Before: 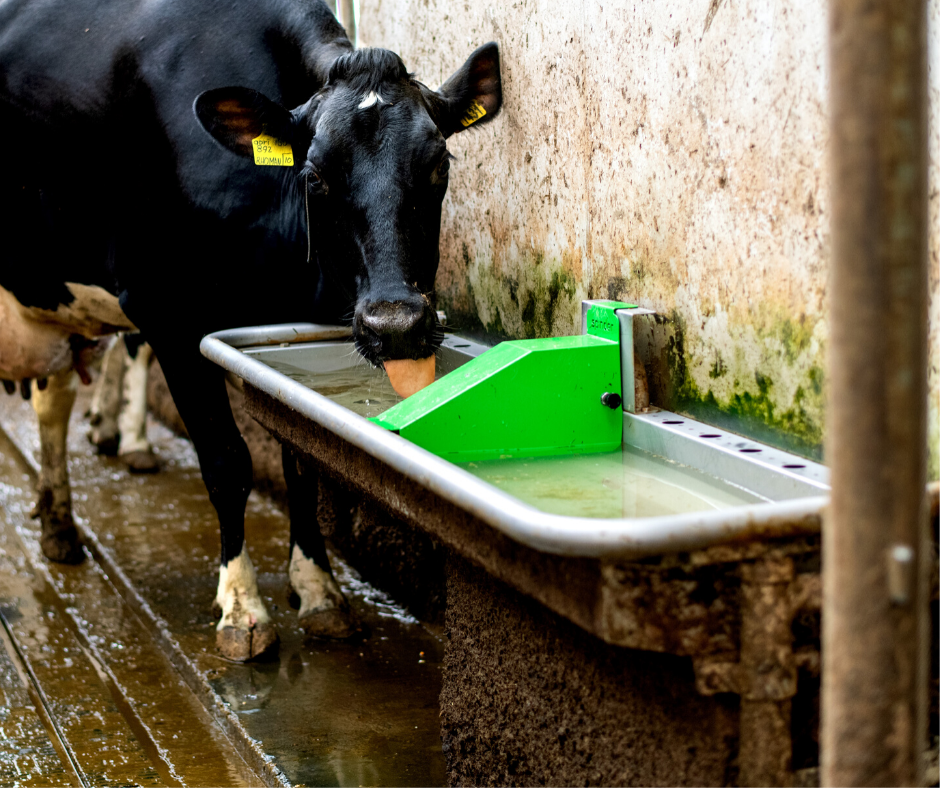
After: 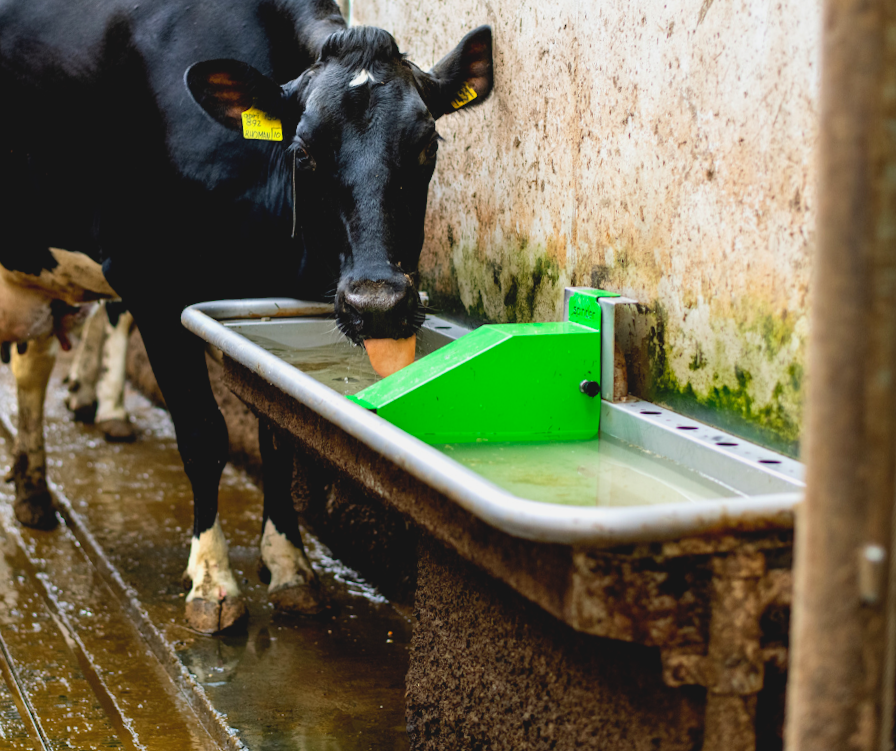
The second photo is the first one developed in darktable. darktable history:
crop and rotate: angle -2.38°
contrast brightness saturation: contrast -0.1, brightness 0.05, saturation 0.08
tone equalizer: on, module defaults
